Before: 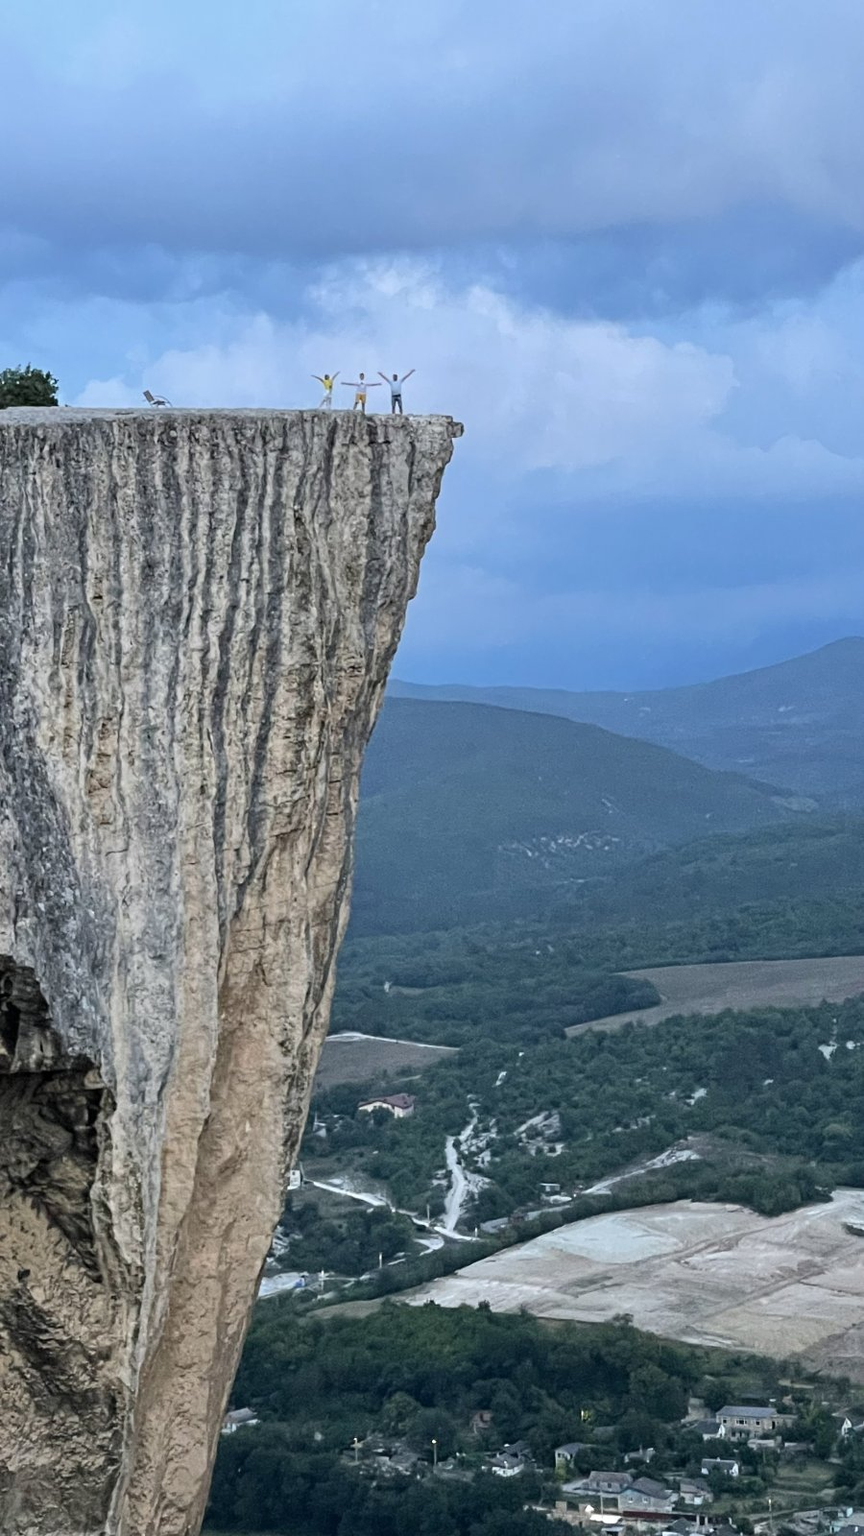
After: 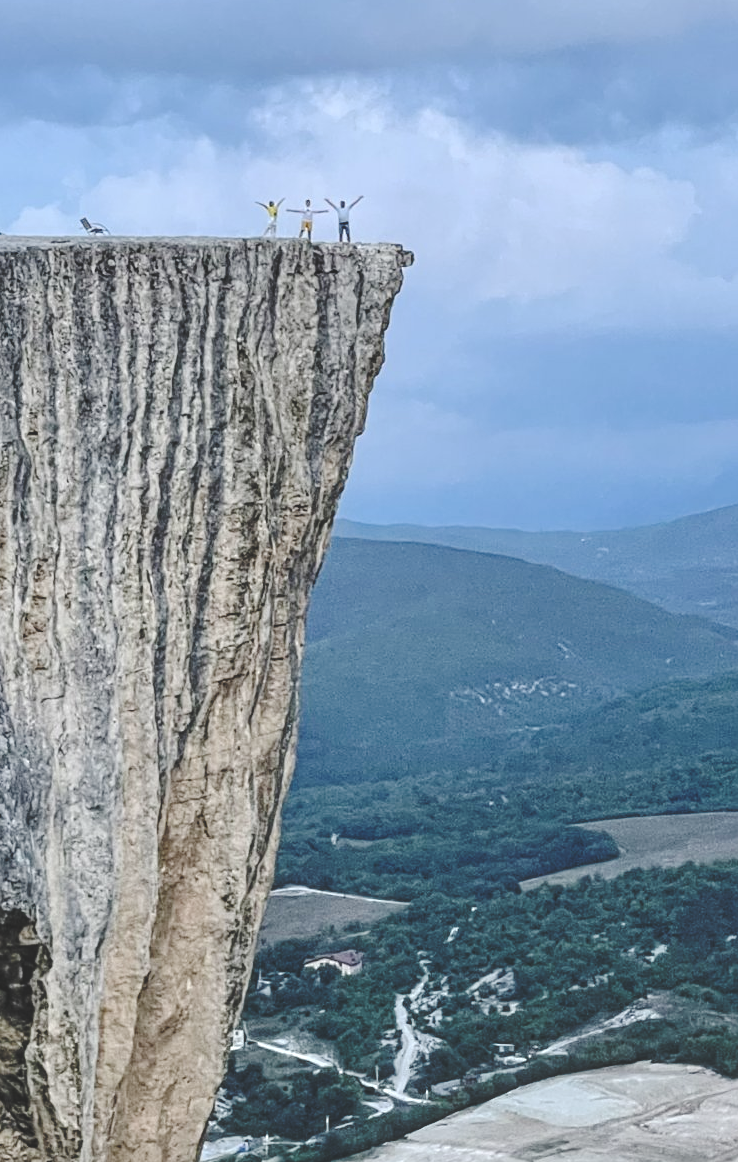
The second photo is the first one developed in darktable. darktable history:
local contrast: on, module defaults
base curve: curves: ch0 [(0, 0.024) (0.055, 0.065) (0.121, 0.166) (0.236, 0.319) (0.693, 0.726) (1, 1)], preserve colors none
sharpen: amount 0.211
crop: left 7.762%, top 11.868%, right 10.199%, bottom 15.457%
